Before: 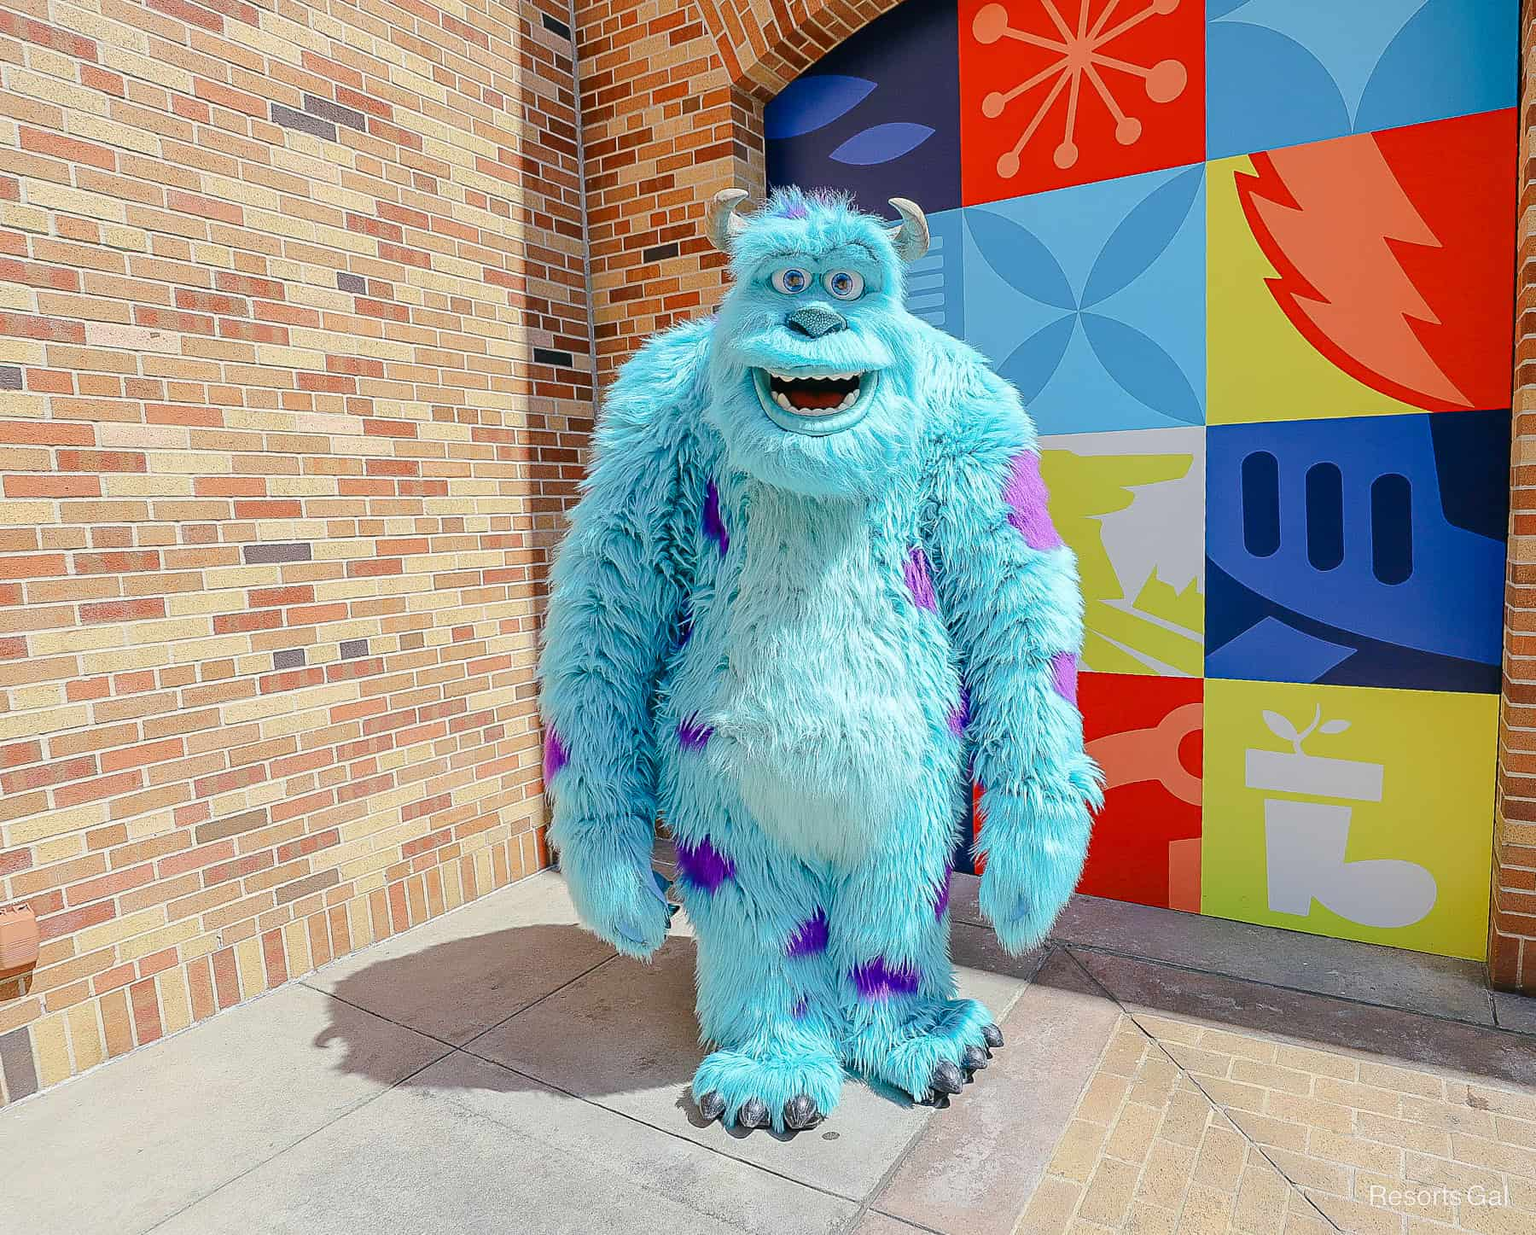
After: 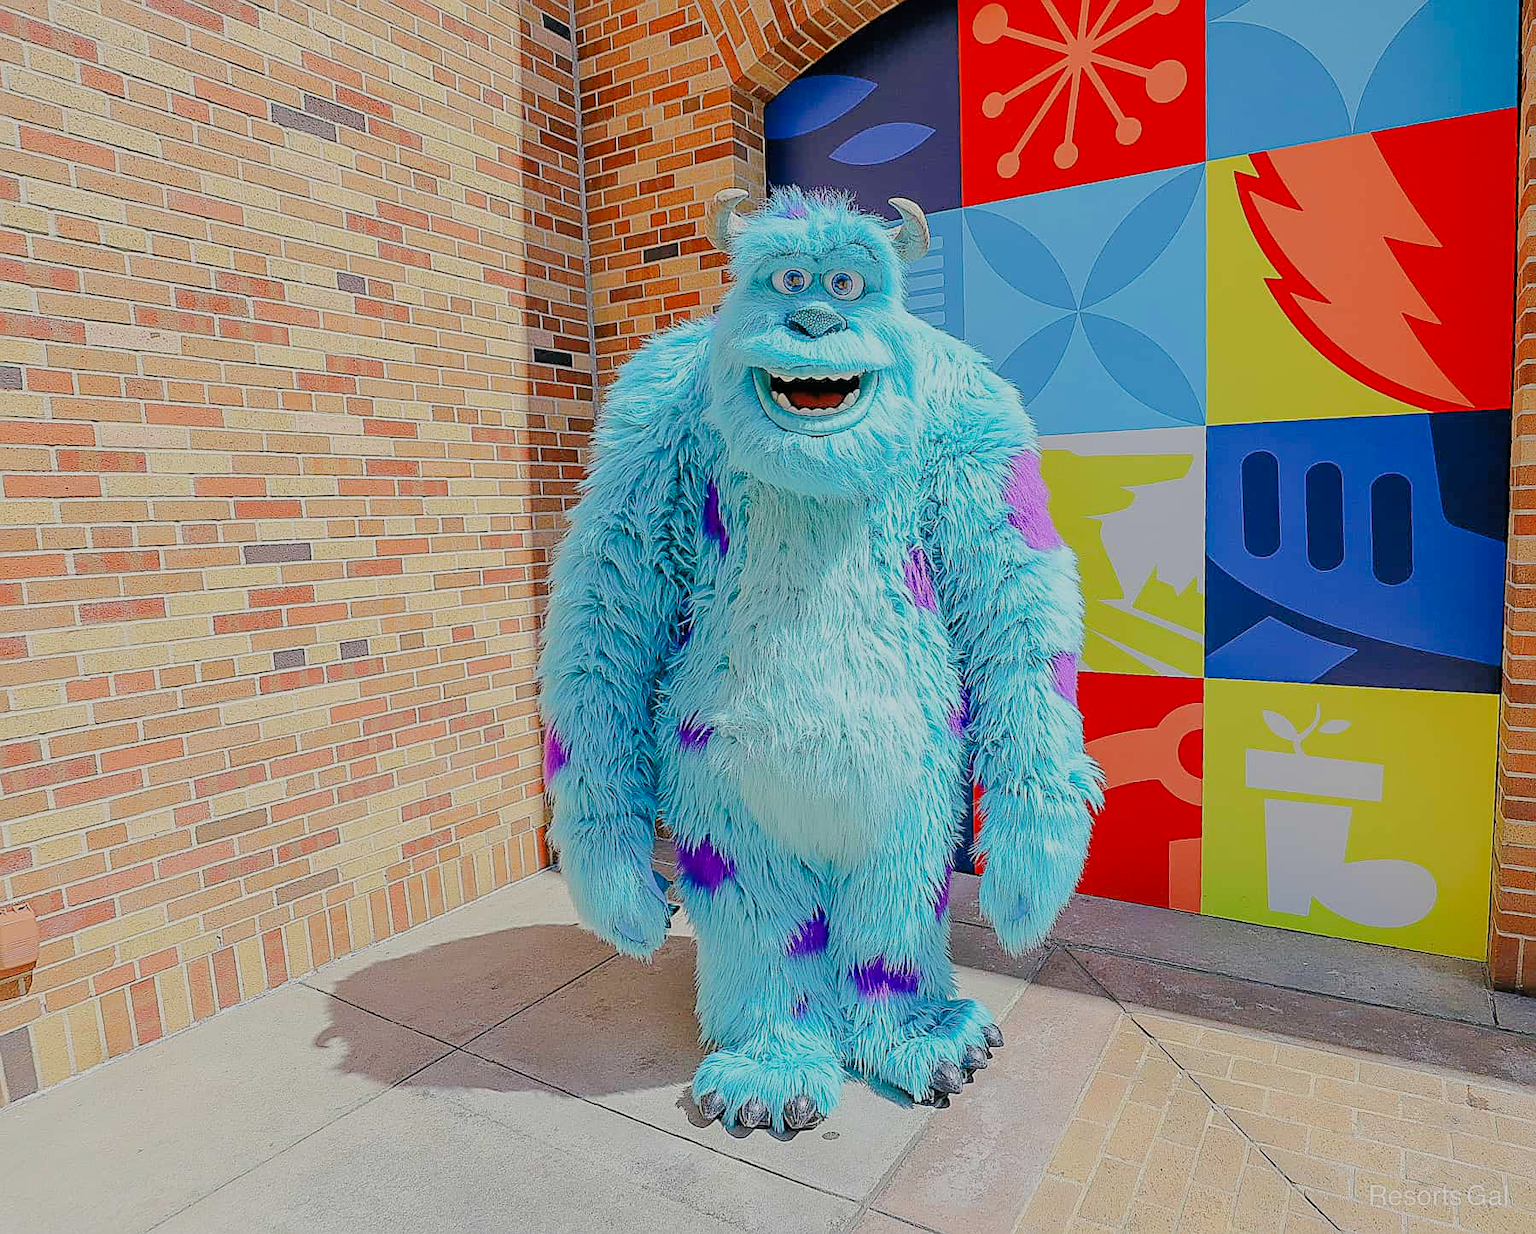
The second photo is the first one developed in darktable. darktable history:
filmic rgb: black relative exposure -7.65 EV, white relative exposure 4.56 EV, hardness 3.61
tone equalizer: -8 EV 0.221 EV, -7 EV 0.39 EV, -6 EV 0.432 EV, -5 EV 0.263 EV, -3 EV -0.258 EV, -2 EV -0.42 EV, -1 EV -0.434 EV, +0 EV -0.221 EV, edges refinement/feathering 500, mask exposure compensation -1.57 EV, preserve details no
contrast brightness saturation: contrast 0.072, brightness 0.071, saturation 0.178
sharpen: on, module defaults
